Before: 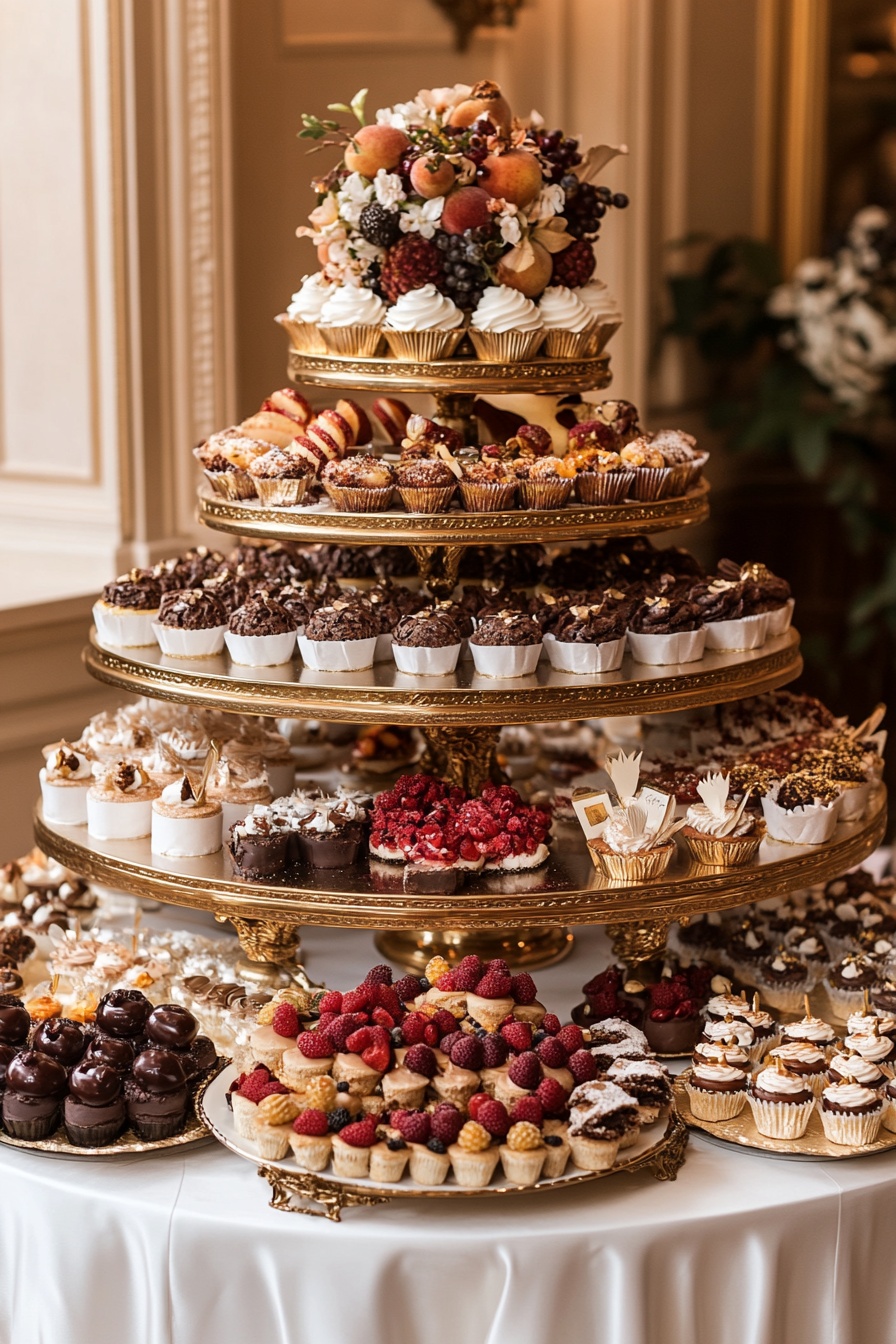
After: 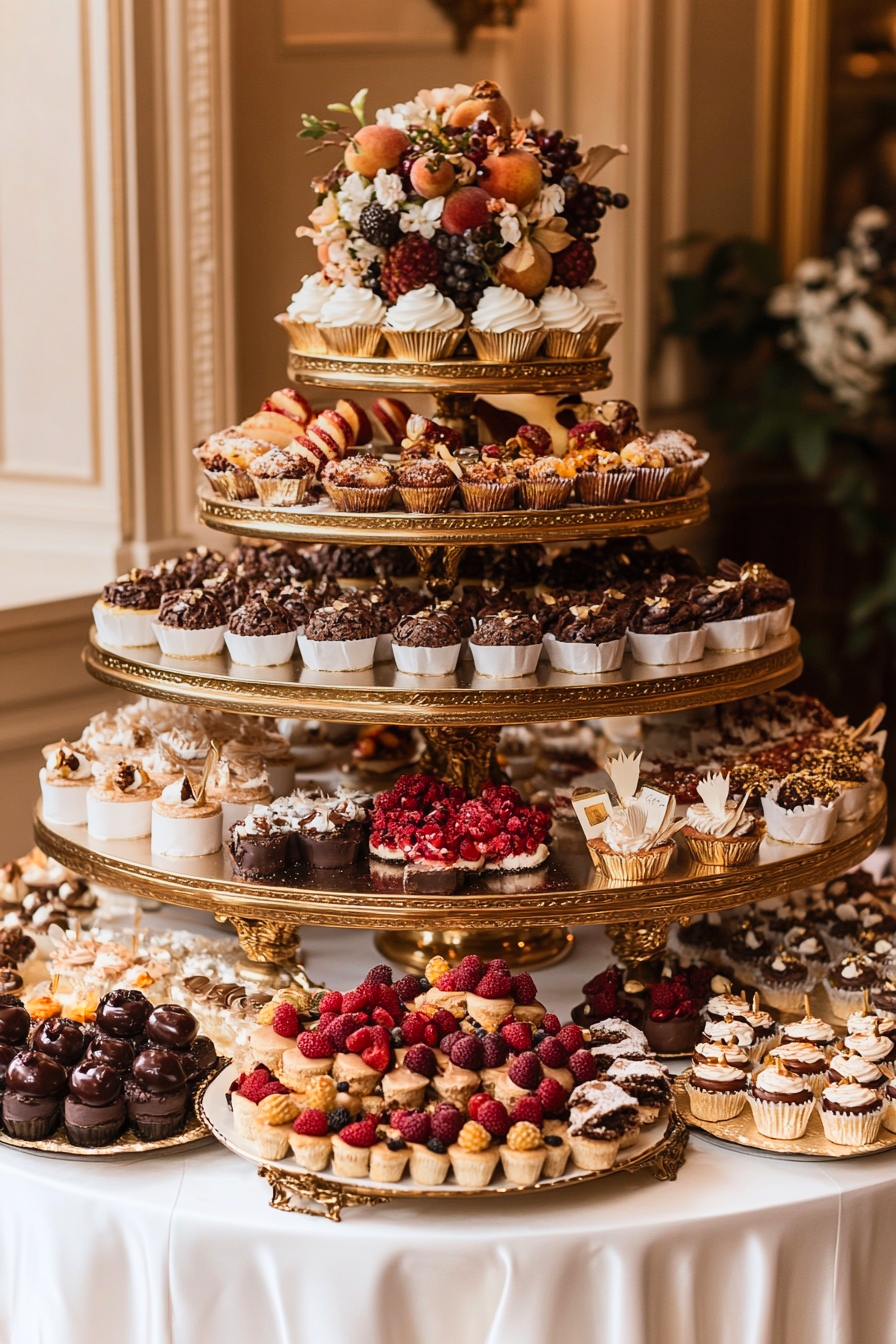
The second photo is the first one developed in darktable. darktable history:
graduated density: rotation 5.63°, offset 76.9
contrast brightness saturation: contrast 0.2, brightness 0.16, saturation 0.22
